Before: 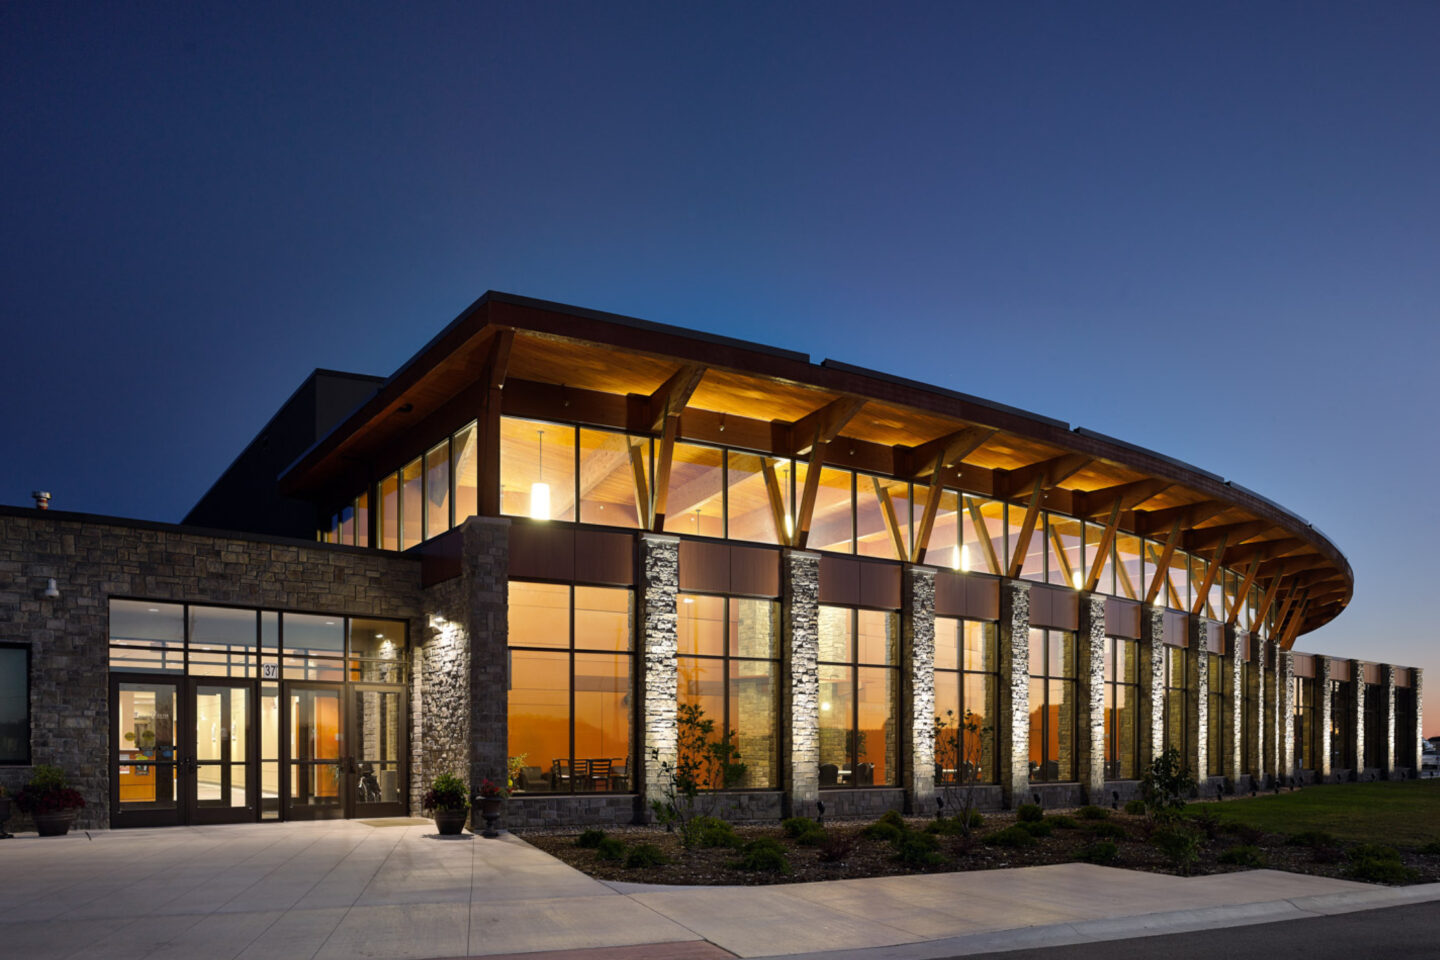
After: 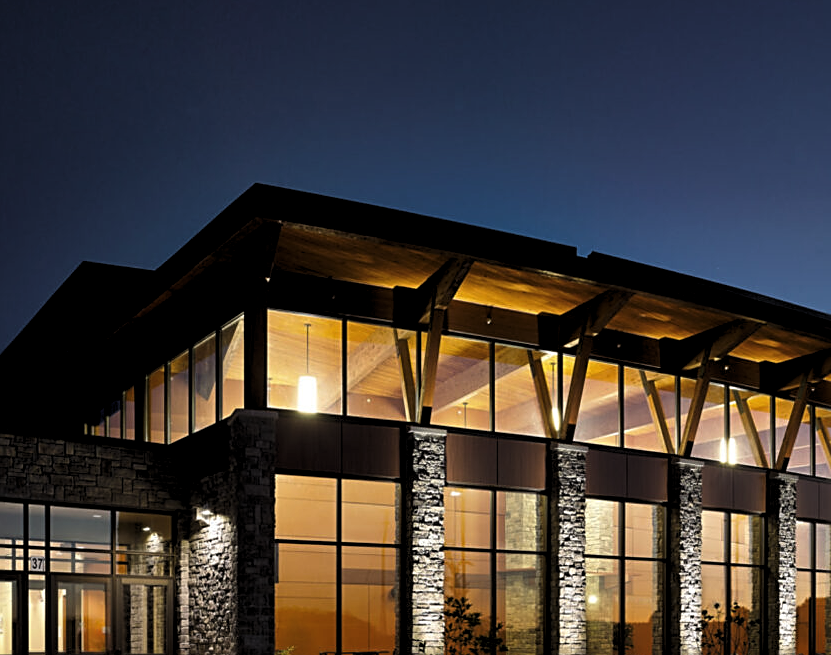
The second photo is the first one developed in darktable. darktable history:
sharpen: on, module defaults
levels: levels [0.116, 0.574, 1]
crop: left 16.202%, top 11.208%, right 26.045%, bottom 20.557%
